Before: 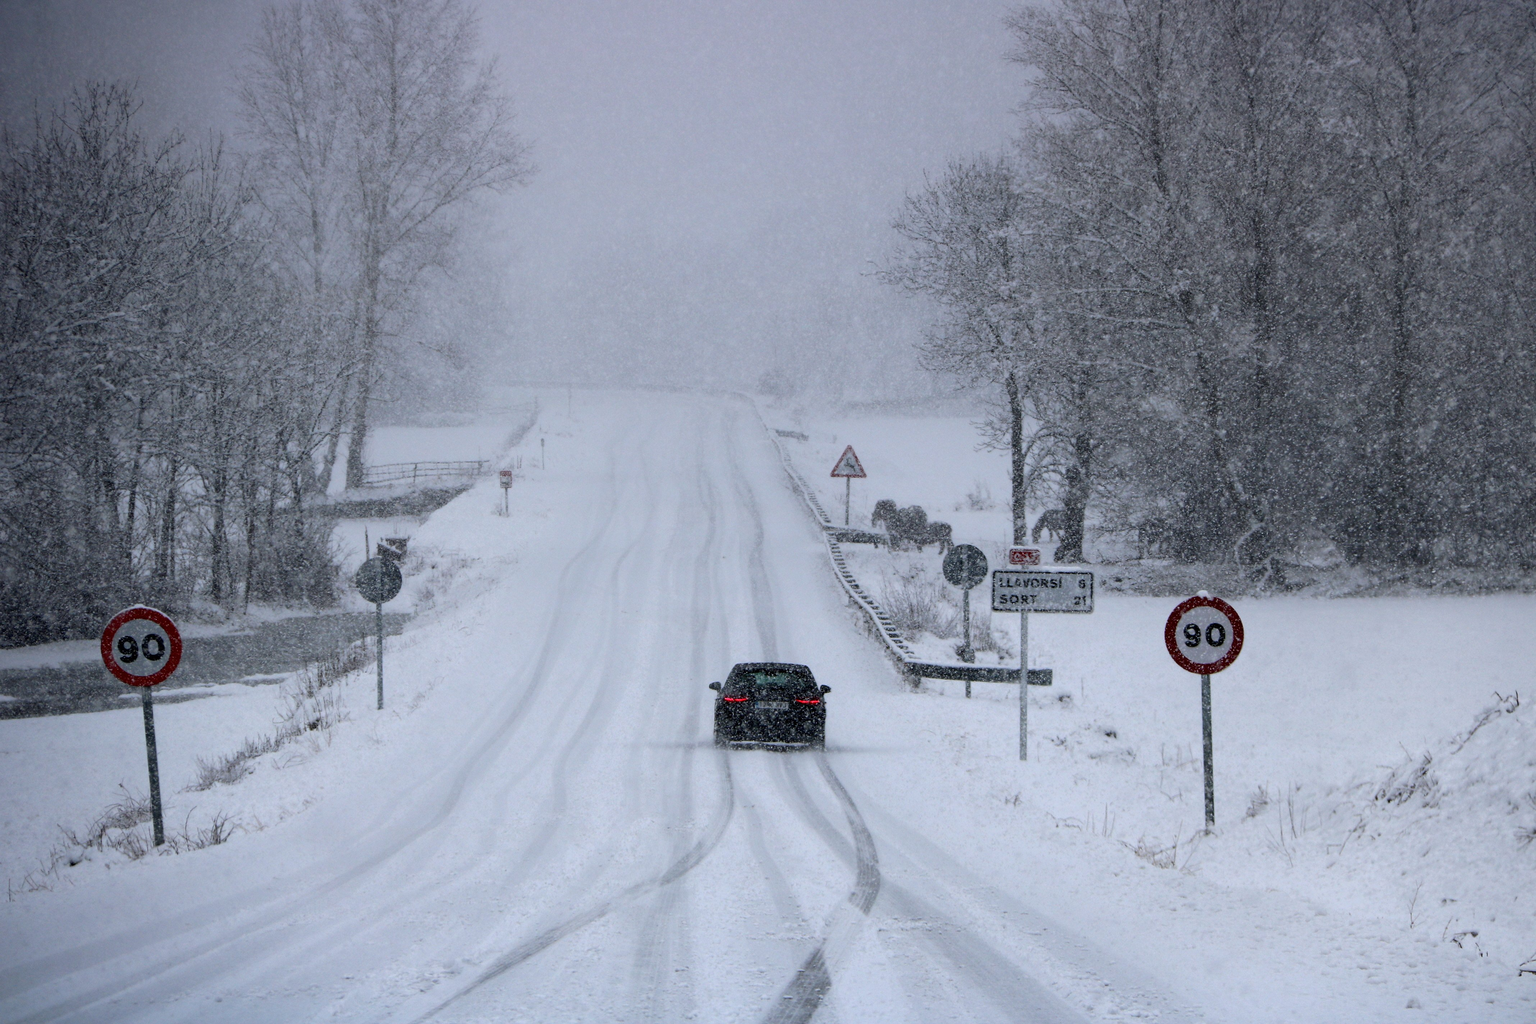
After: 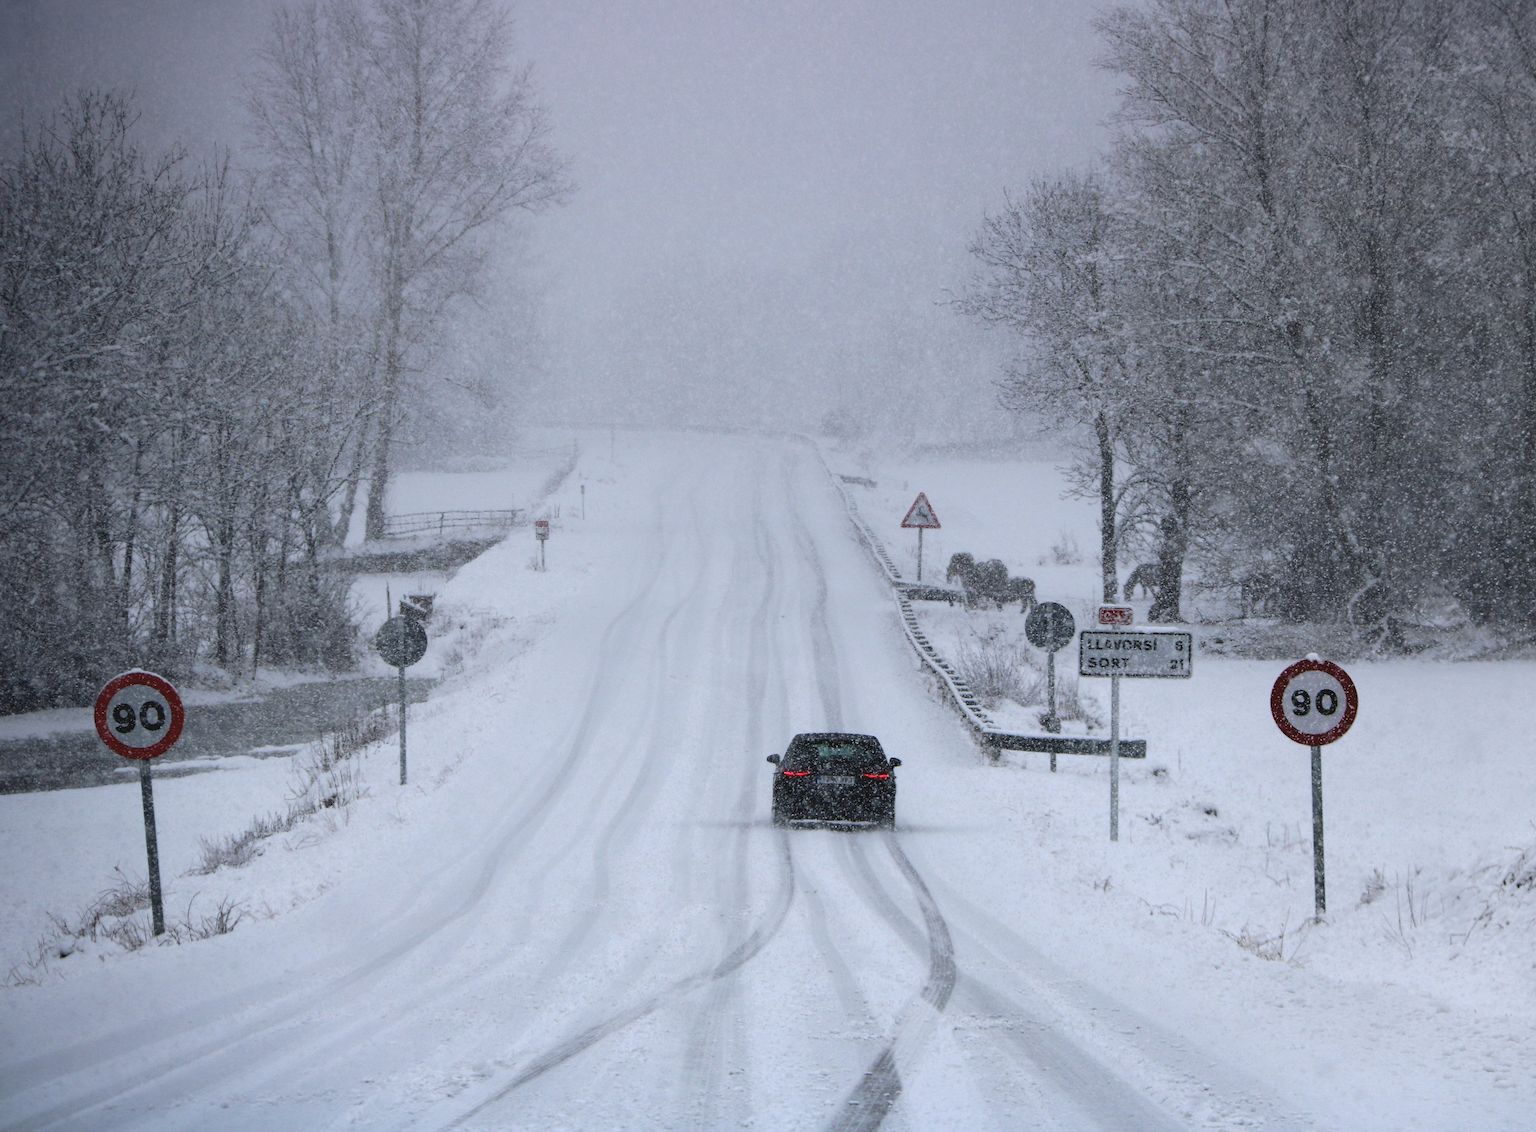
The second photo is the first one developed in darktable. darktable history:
exposure: black level correction -0.008, exposure 0.07 EV, compensate exposure bias true, compensate highlight preservation false
crop and rotate: left 1.053%, right 8.475%
